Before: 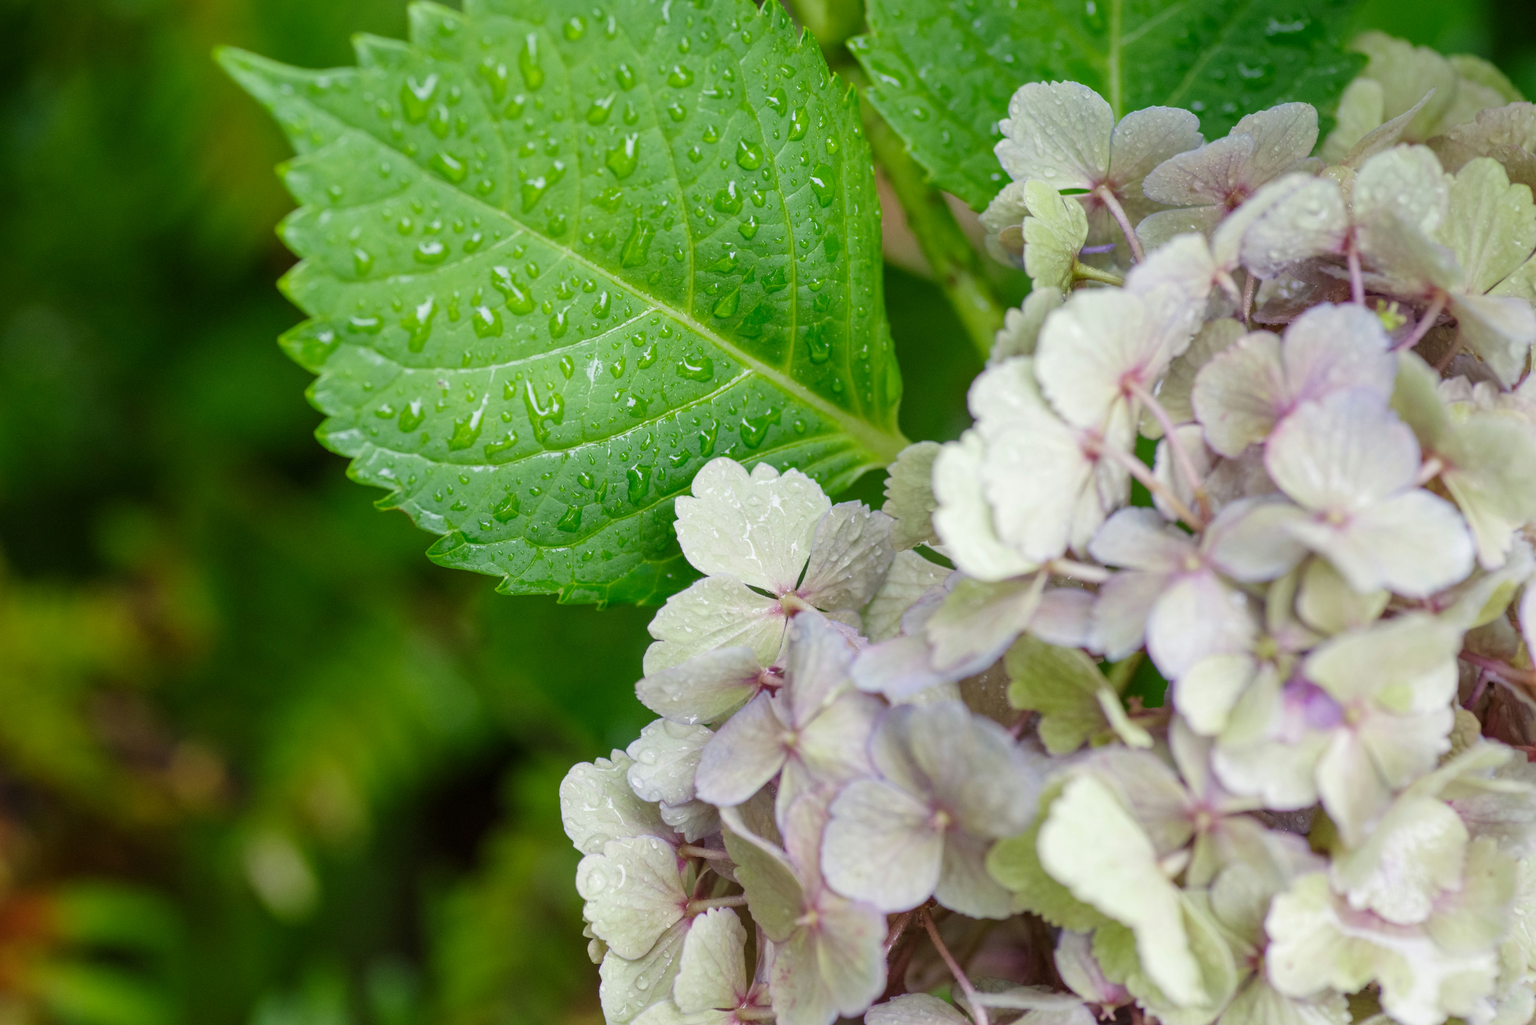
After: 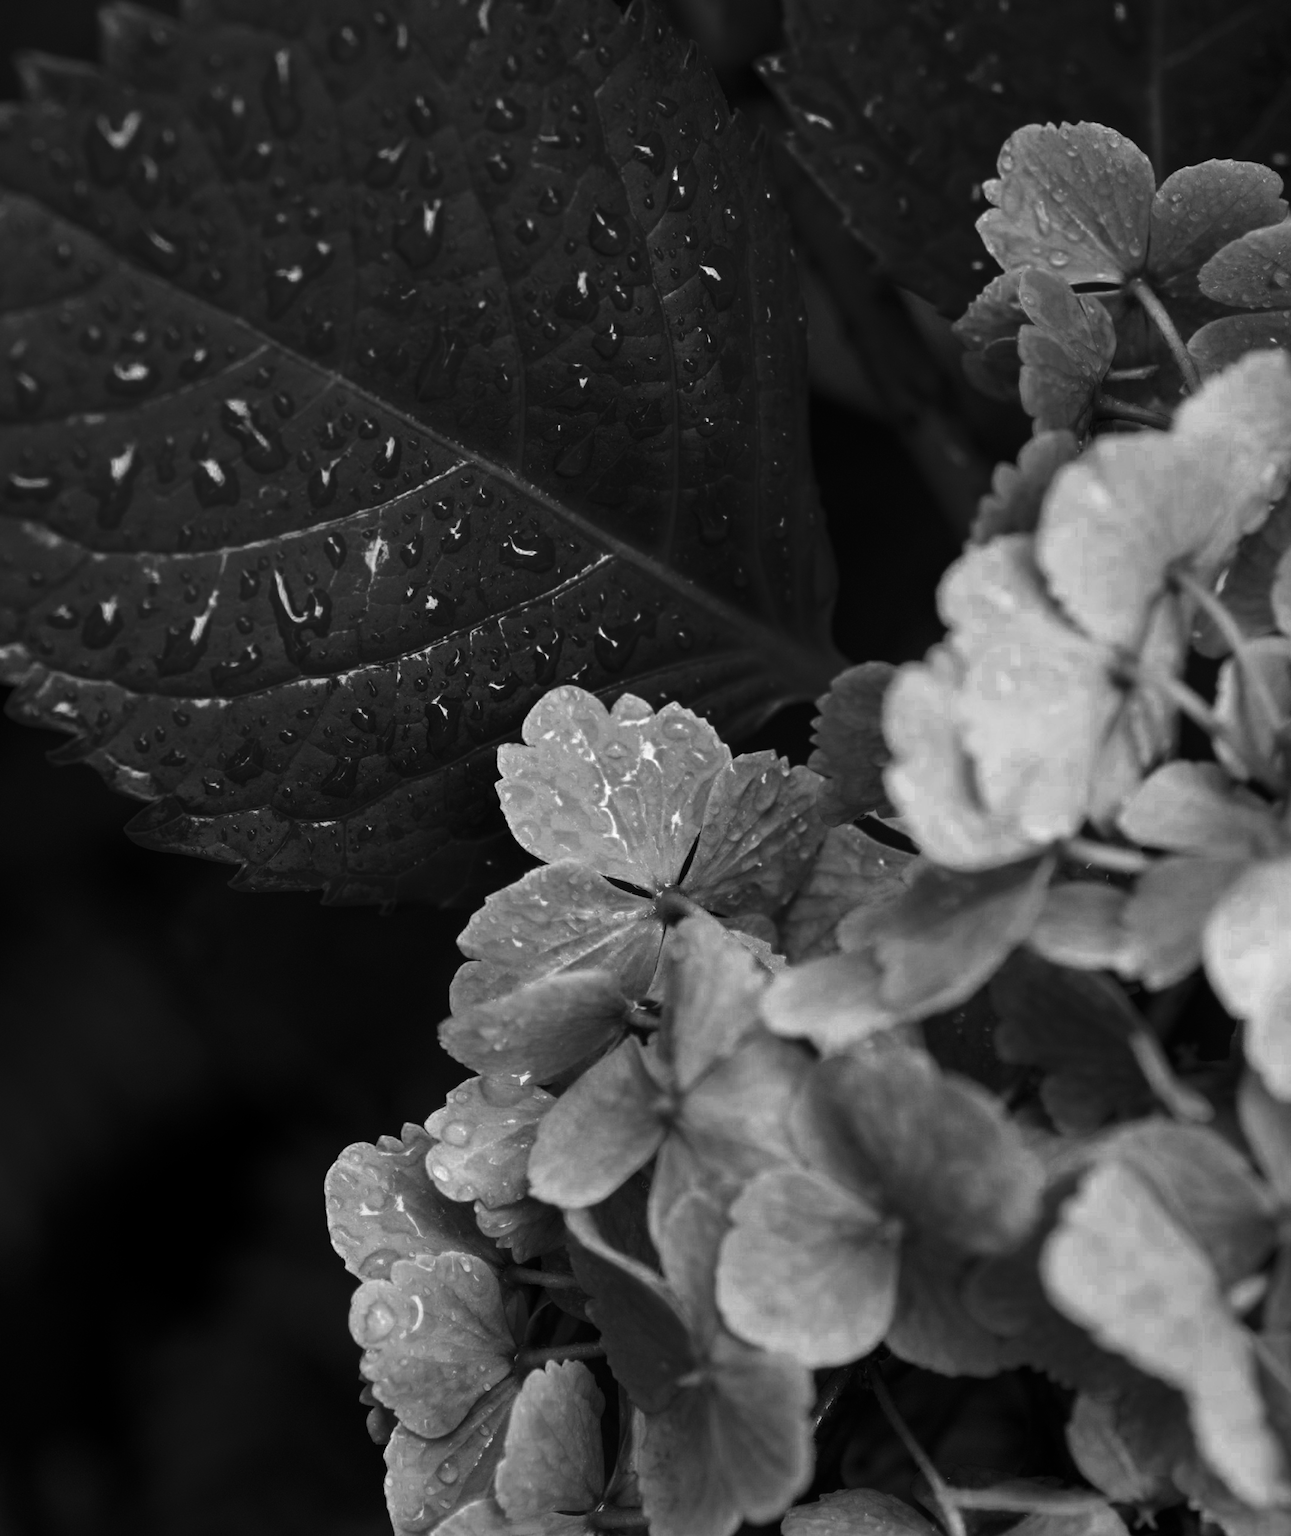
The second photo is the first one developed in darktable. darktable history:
color zones: curves: ch0 [(0.287, 0.048) (0.493, 0.484) (0.737, 0.816)]; ch1 [(0, 0) (0.143, 0) (0.286, 0) (0.429, 0) (0.571, 0) (0.714, 0) (0.857, 0)], mix 40.17%
crop and rotate: left 22.369%, right 21.489%
contrast brightness saturation: contrast 0.094, brightness -0.571, saturation 0.168
